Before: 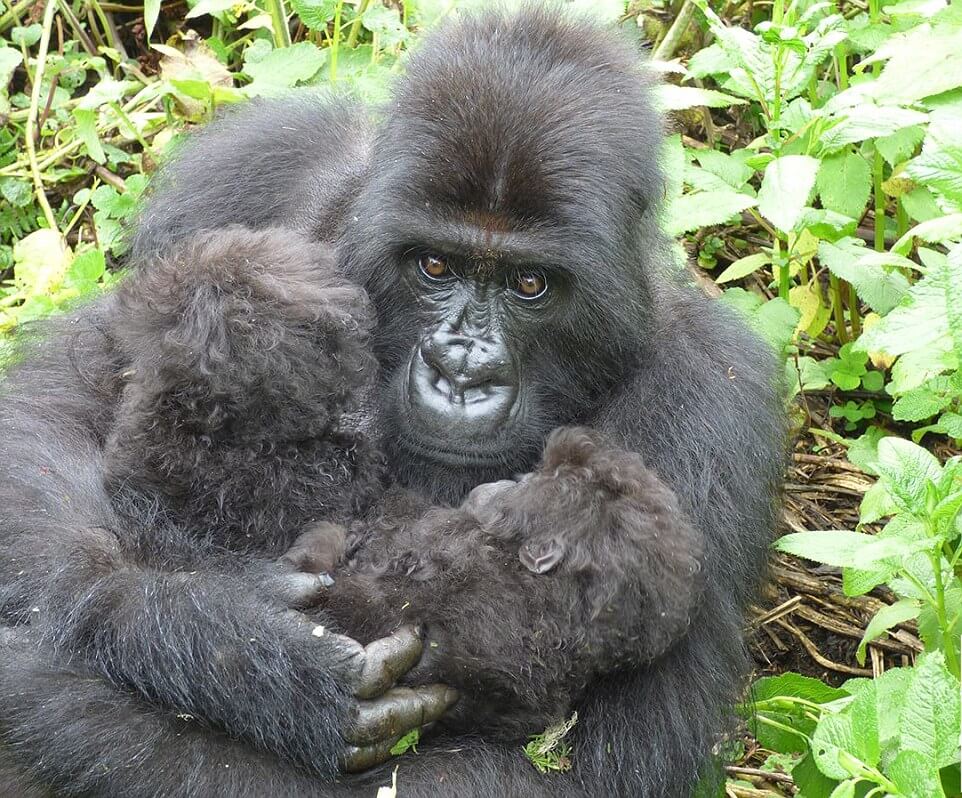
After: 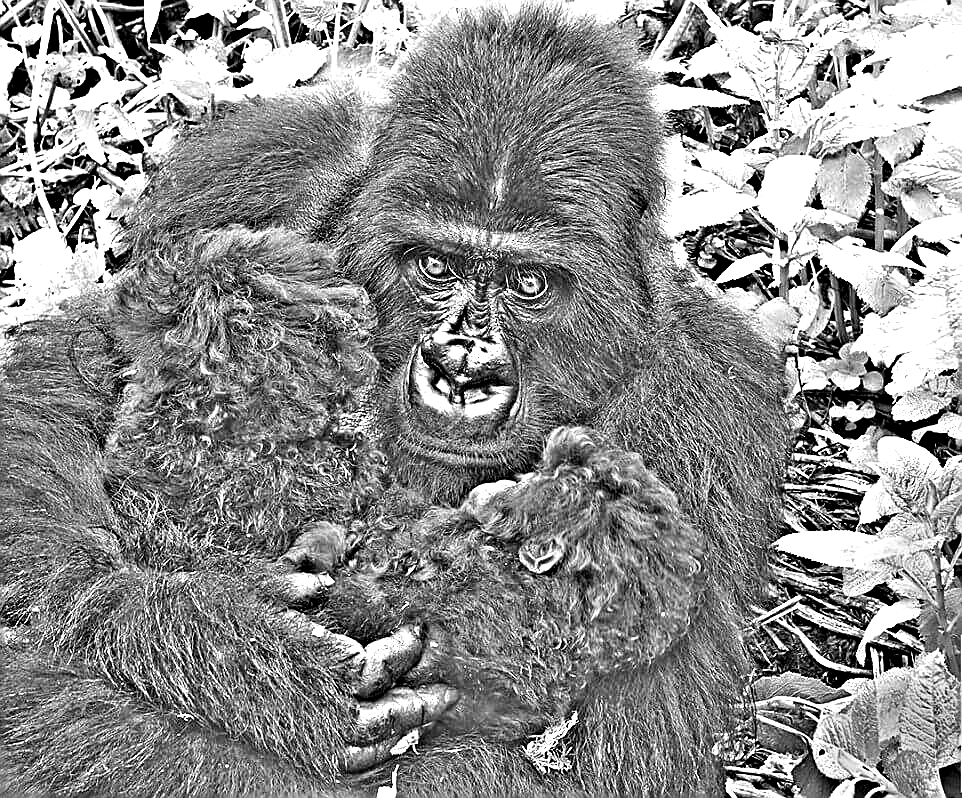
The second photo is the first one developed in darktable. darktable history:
highpass: on, module defaults
graduated density: rotation -180°, offset 27.42
exposure: exposure 1.16 EV, compensate exposure bias true, compensate highlight preservation false
sharpen: amount 0.55
